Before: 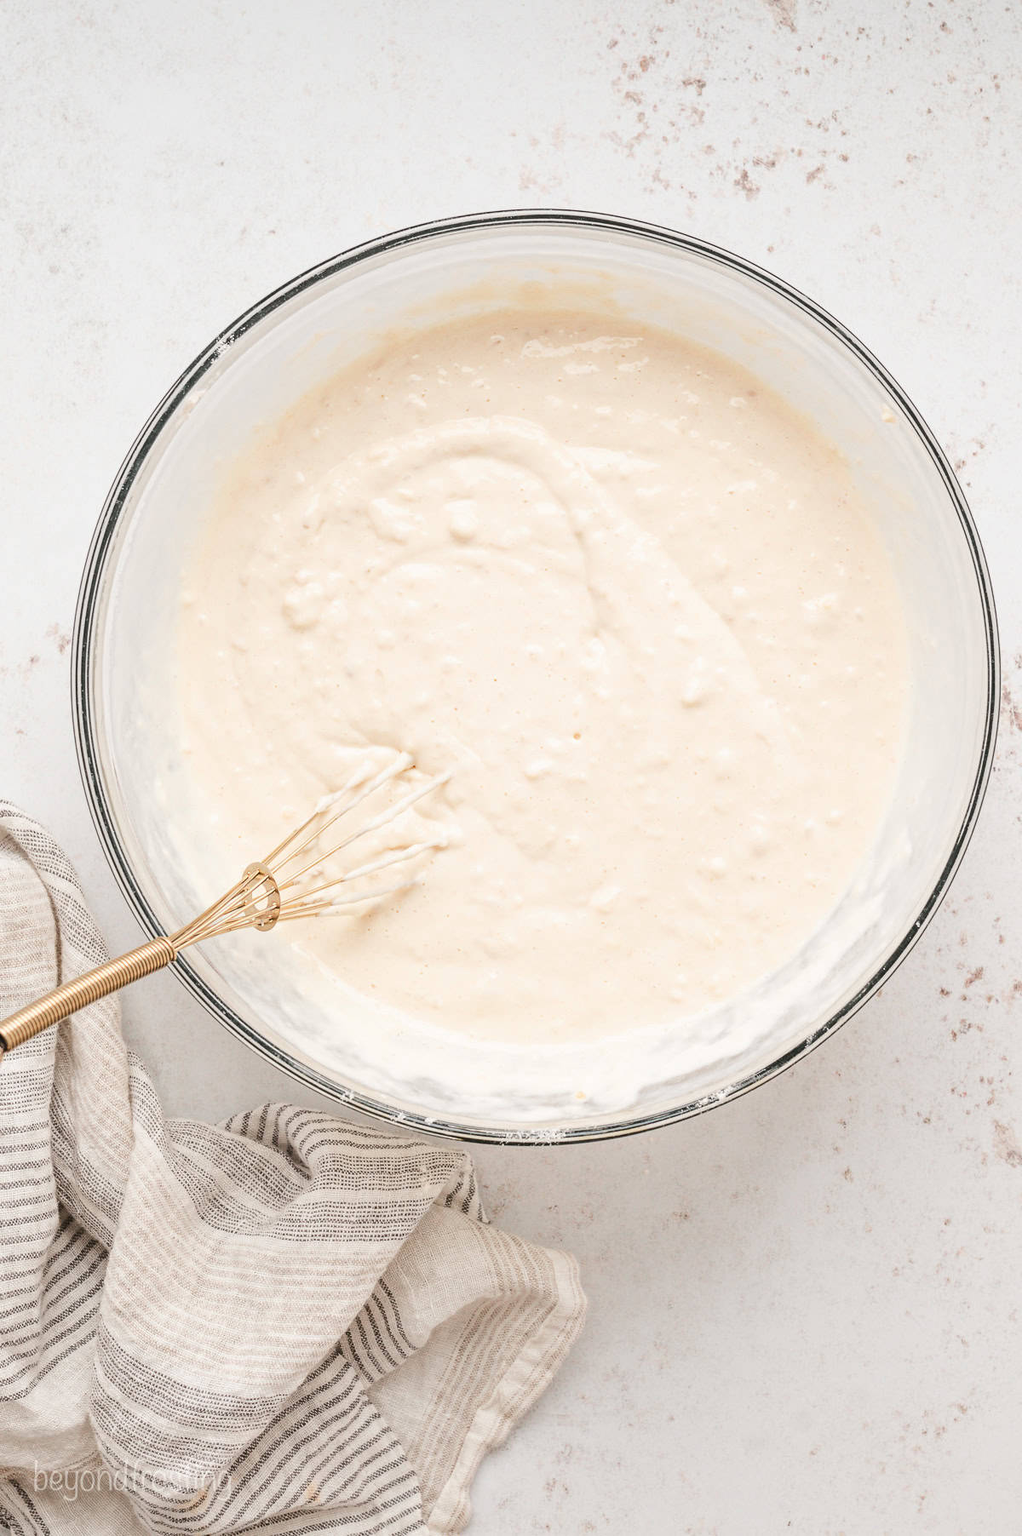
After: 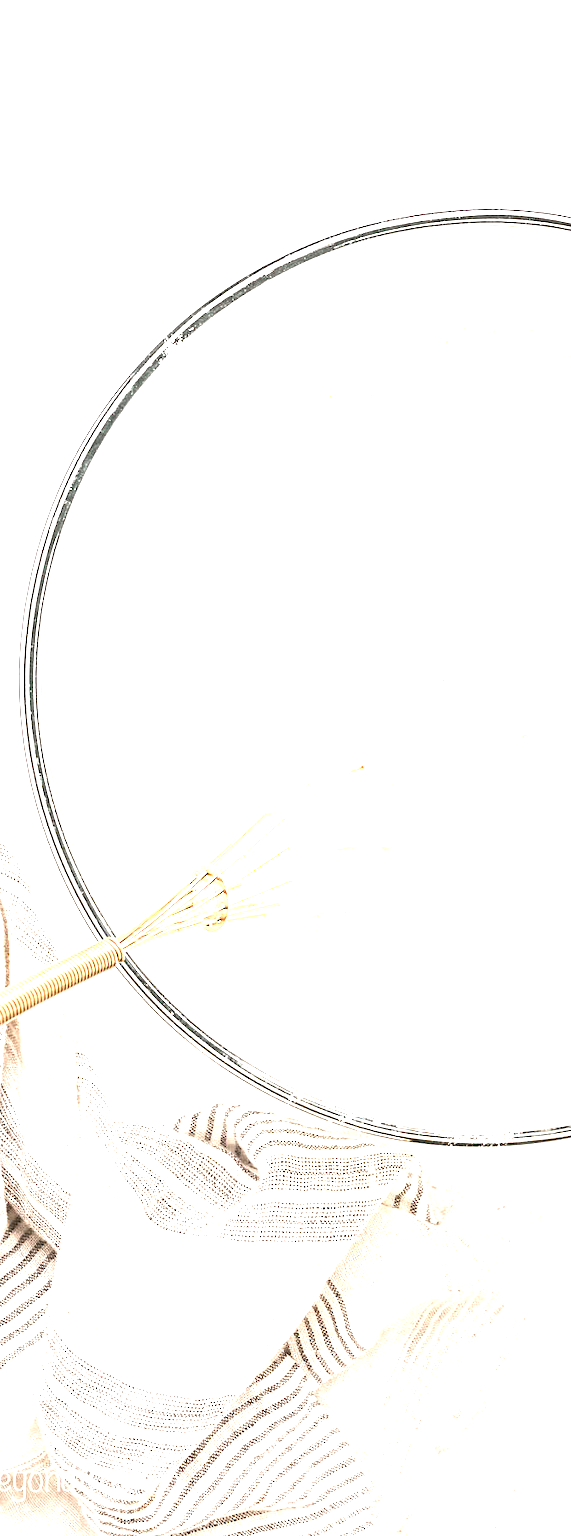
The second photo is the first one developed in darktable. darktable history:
crop: left 5.164%, right 38.893%
exposure: black level correction 0.001, exposure 1.713 EV, compensate highlight preservation false
